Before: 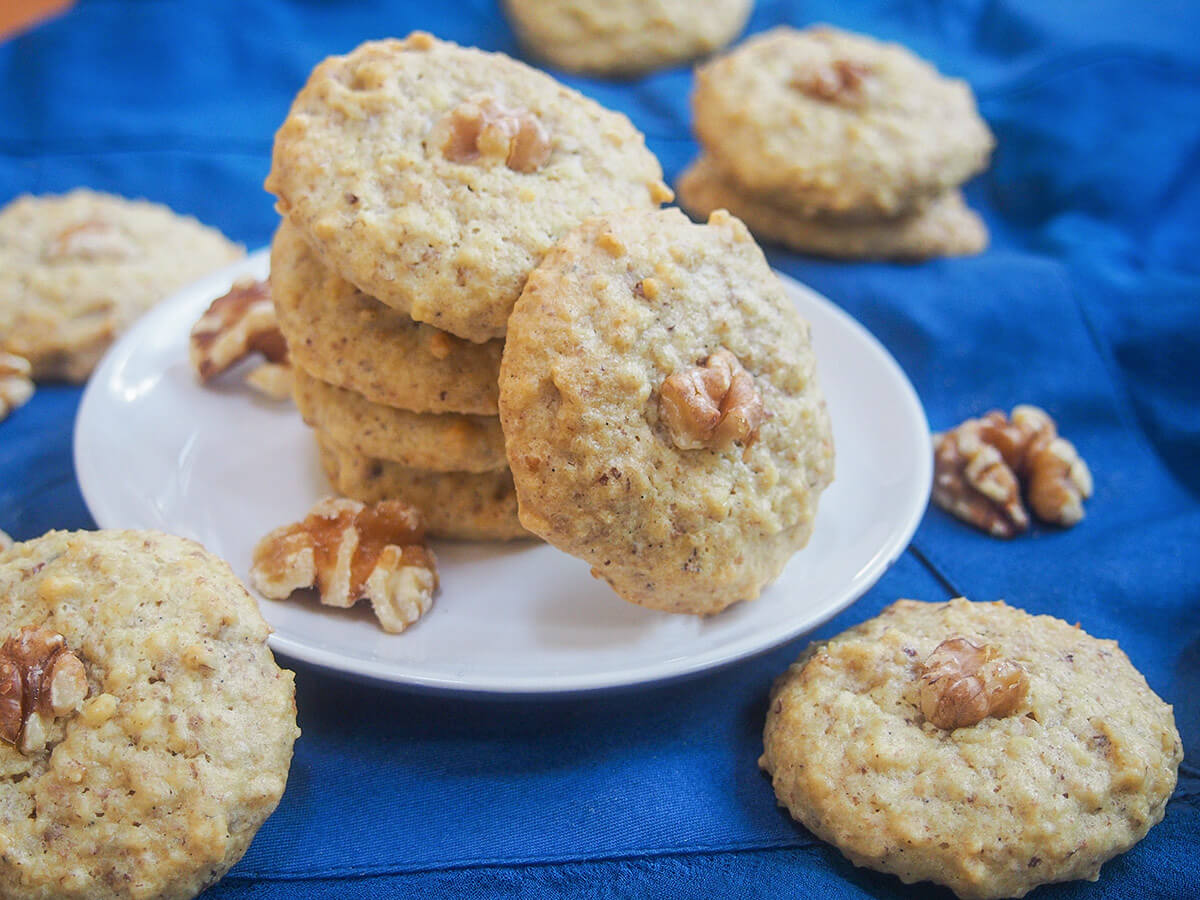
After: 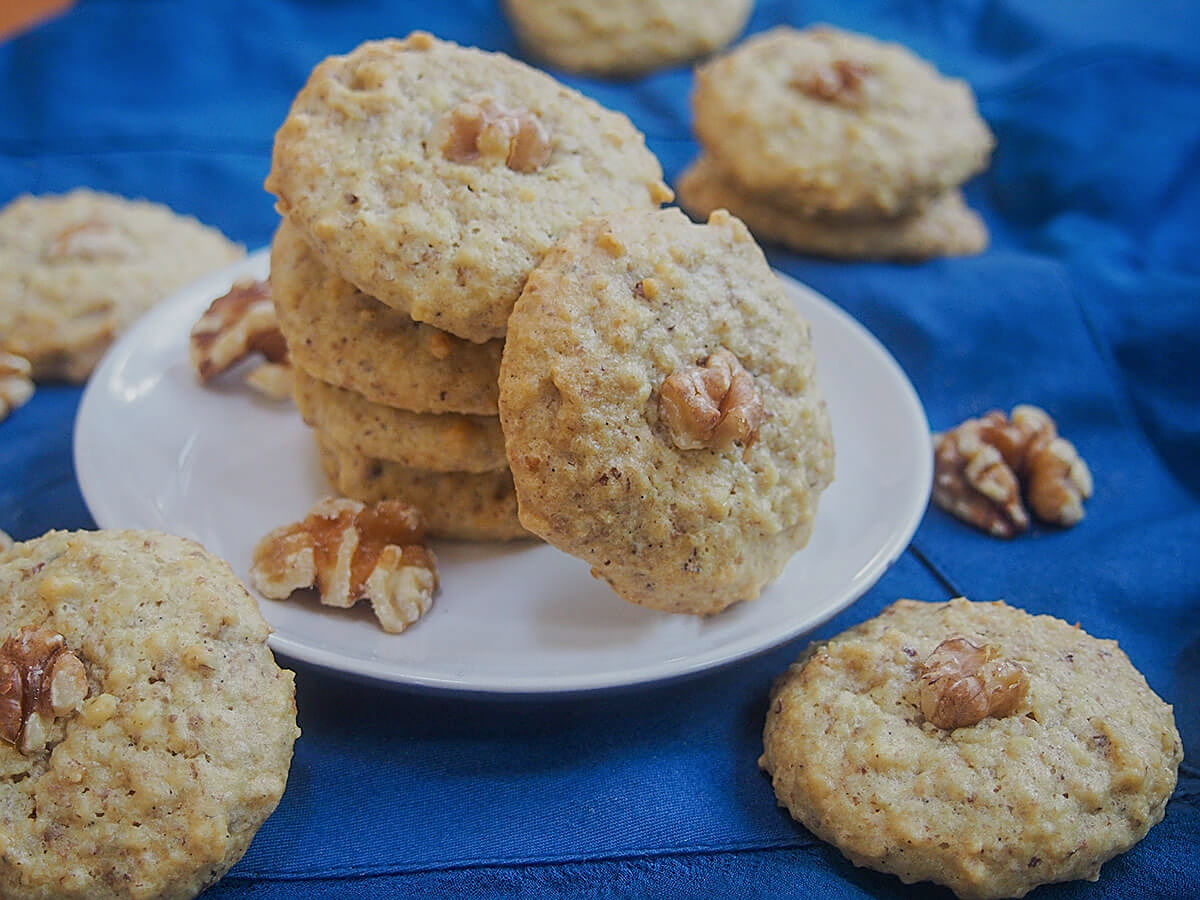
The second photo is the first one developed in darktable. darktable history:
exposure: exposure -0.492 EV, compensate highlight preservation false
sharpen: on, module defaults
